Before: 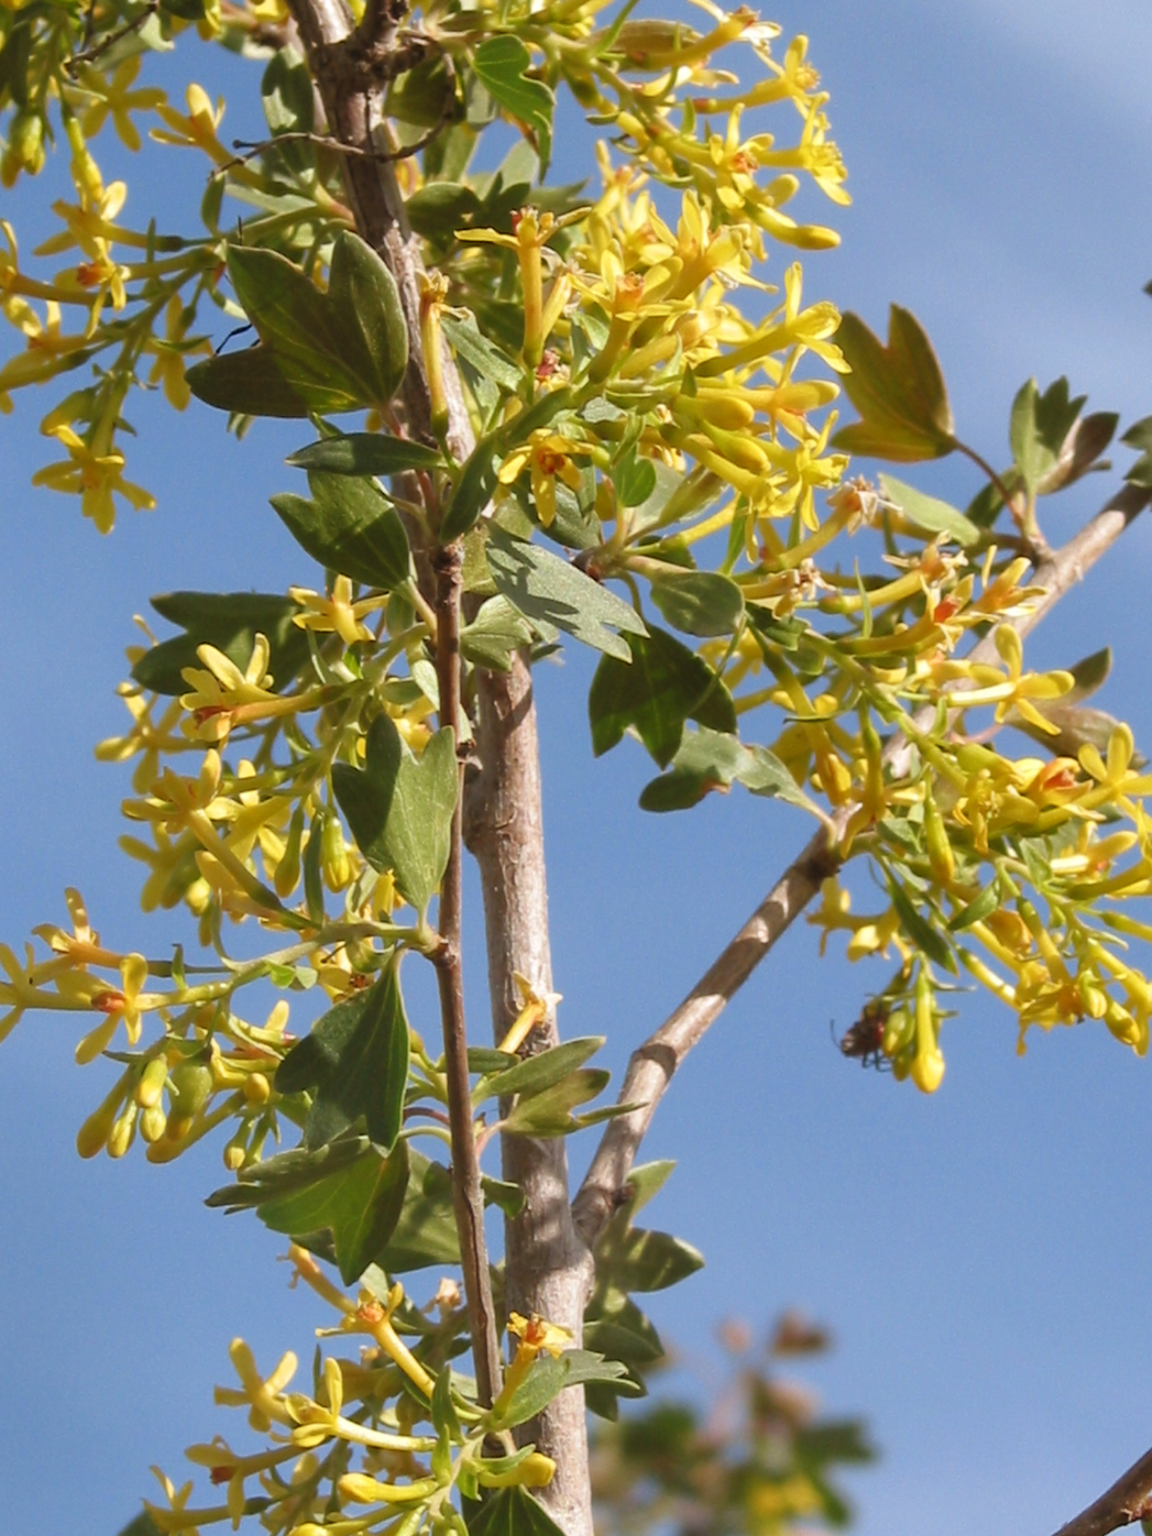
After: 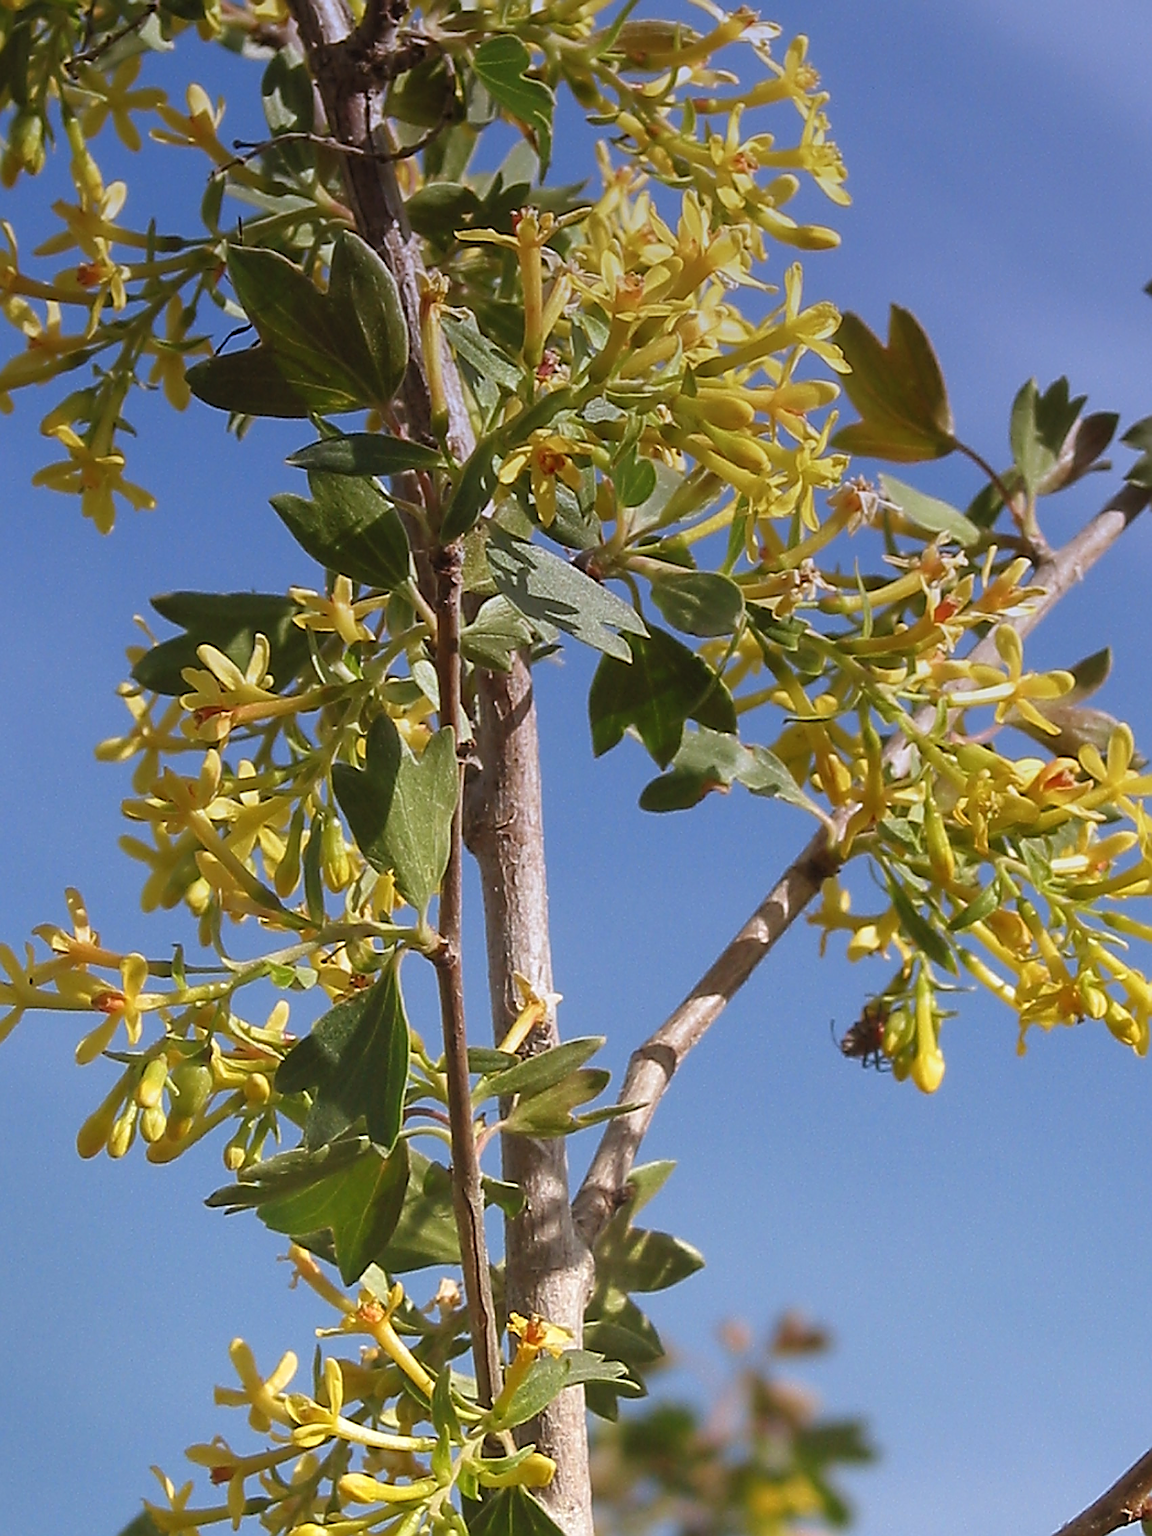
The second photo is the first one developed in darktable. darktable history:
sharpen: amount 2
graduated density: hue 238.83°, saturation 50%
